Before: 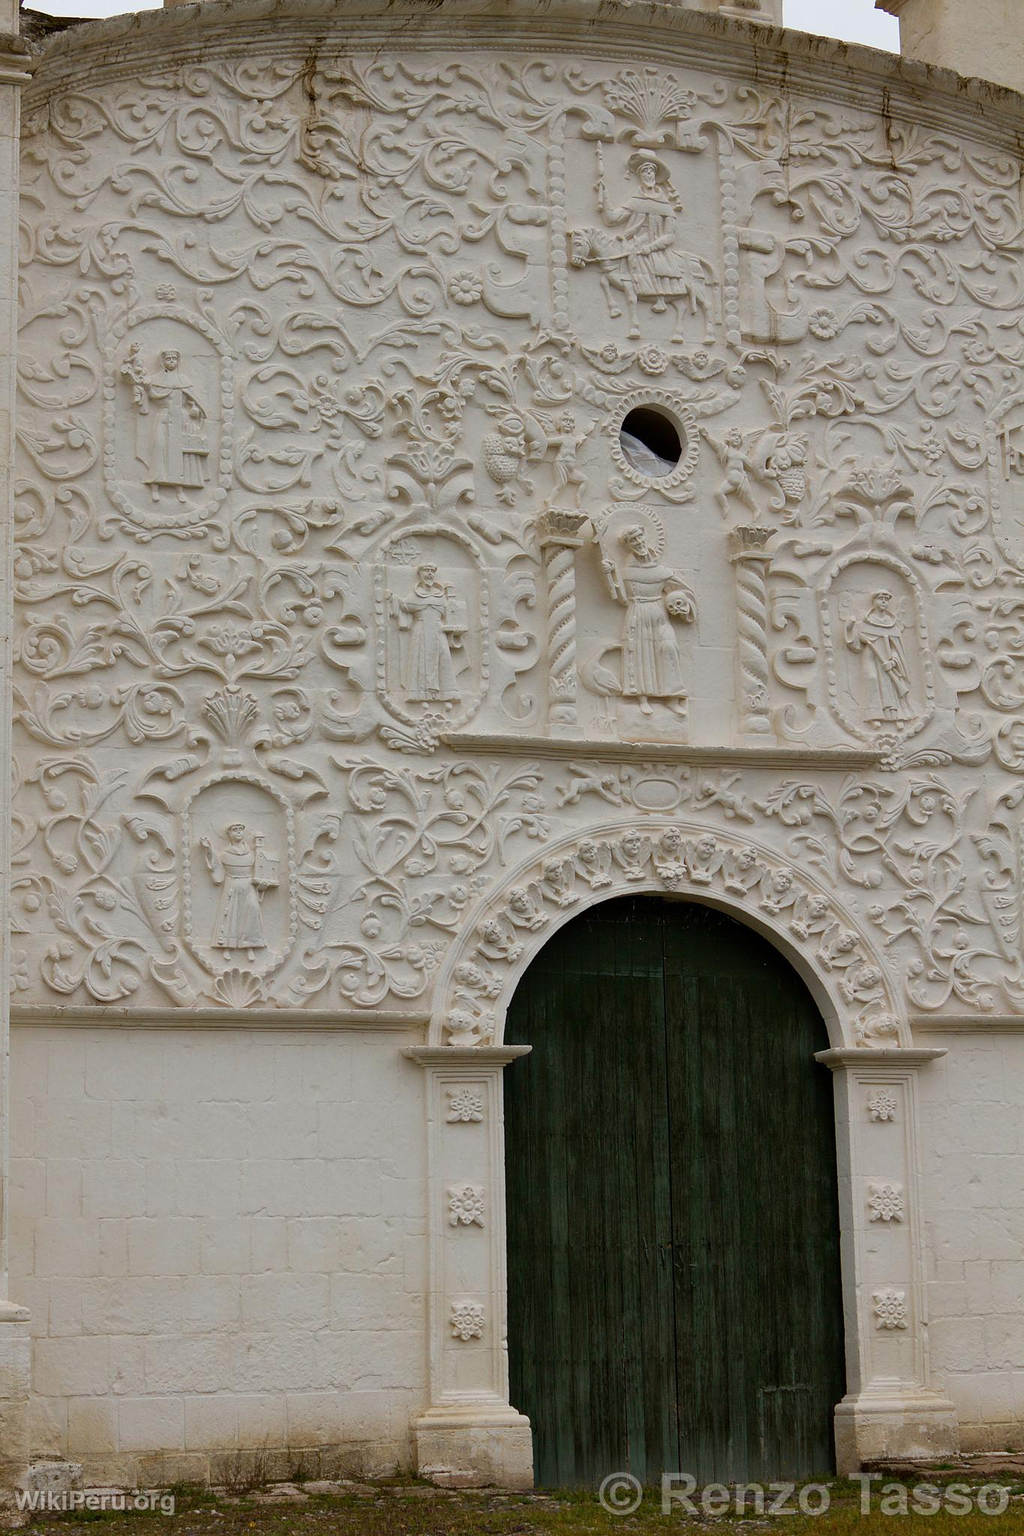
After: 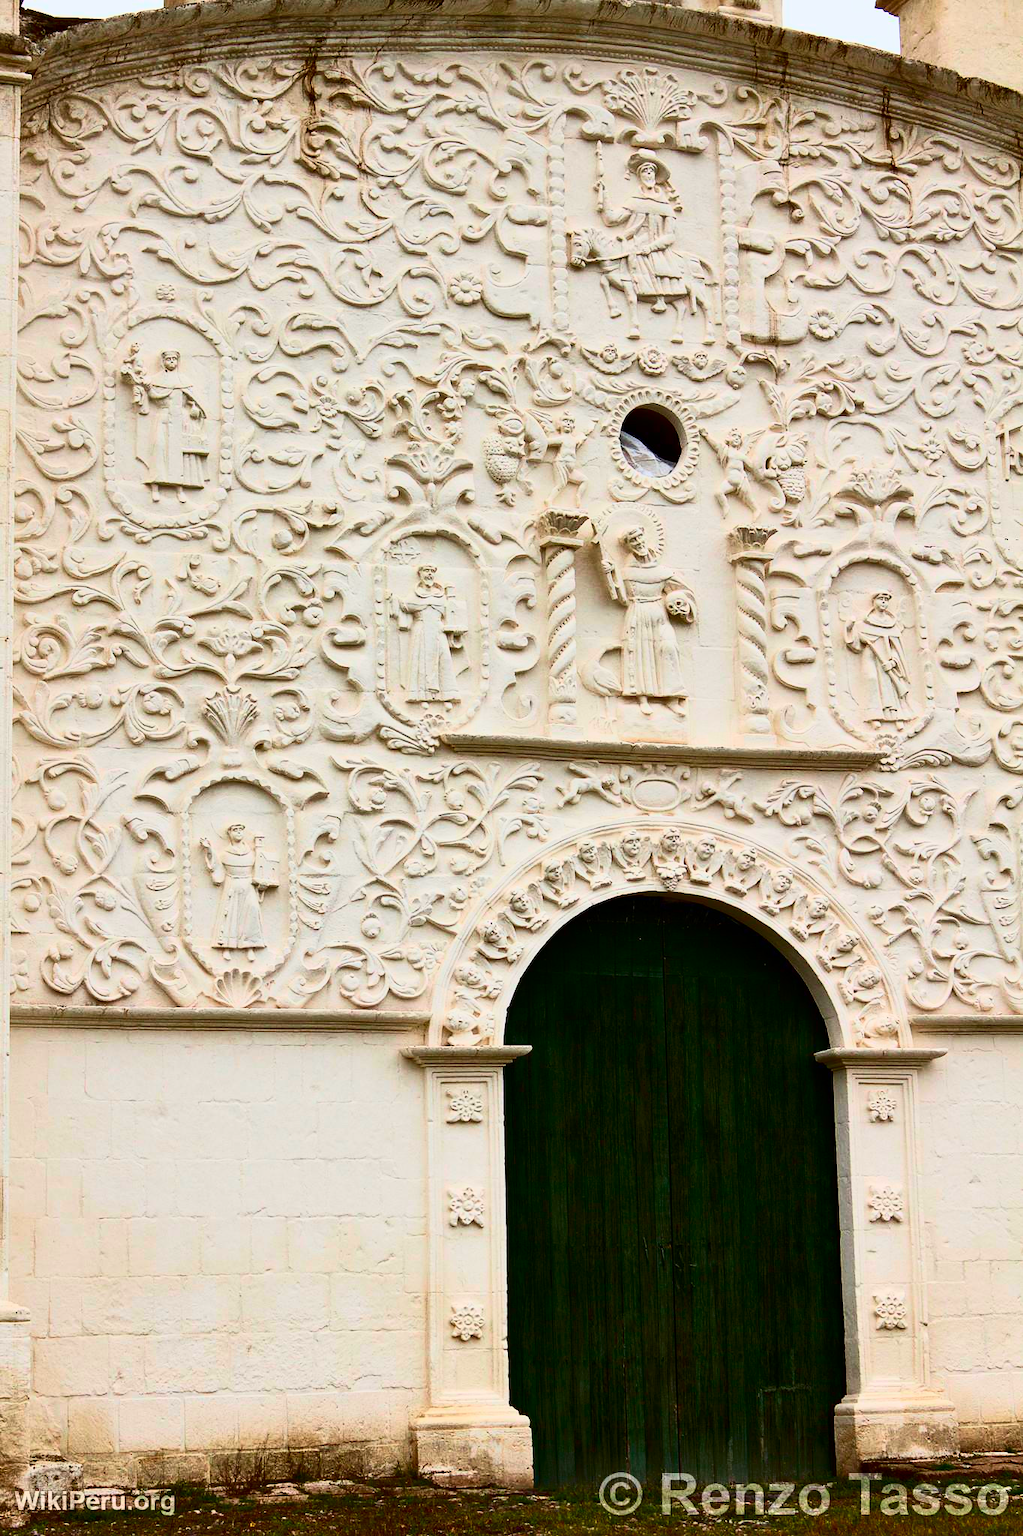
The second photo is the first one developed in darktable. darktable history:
shadows and highlights: shadows 29.23, highlights -29.53, low approximation 0.01, soften with gaussian
tone curve: curves: ch0 [(0, 0) (0.091, 0.075) (0.409, 0.457) (0.733, 0.82) (0.844, 0.908) (0.909, 0.942) (1, 0.973)]; ch1 [(0, 0) (0.437, 0.404) (0.5, 0.5) (0.529, 0.556) (0.58, 0.606) (0.616, 0.654) (1, 1)]; ch2 [(0, 0) (0.442, 0.415) (0.5, 0.5) (0.535, 0.557) (0.585, 0.62) (1, 1)], color space Lab, independent channels, preserve colors none
contrast brightness saturation: contrast 0.413, brightness 0.1, saturation 0.213
